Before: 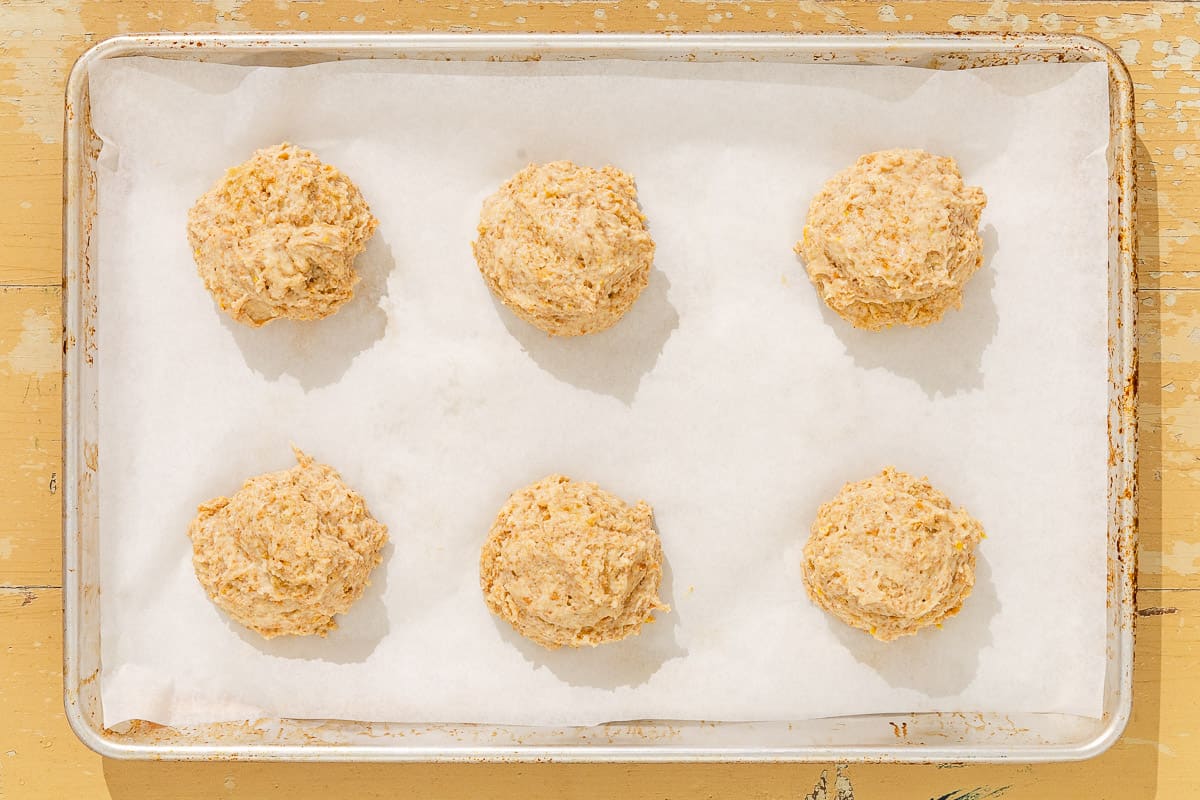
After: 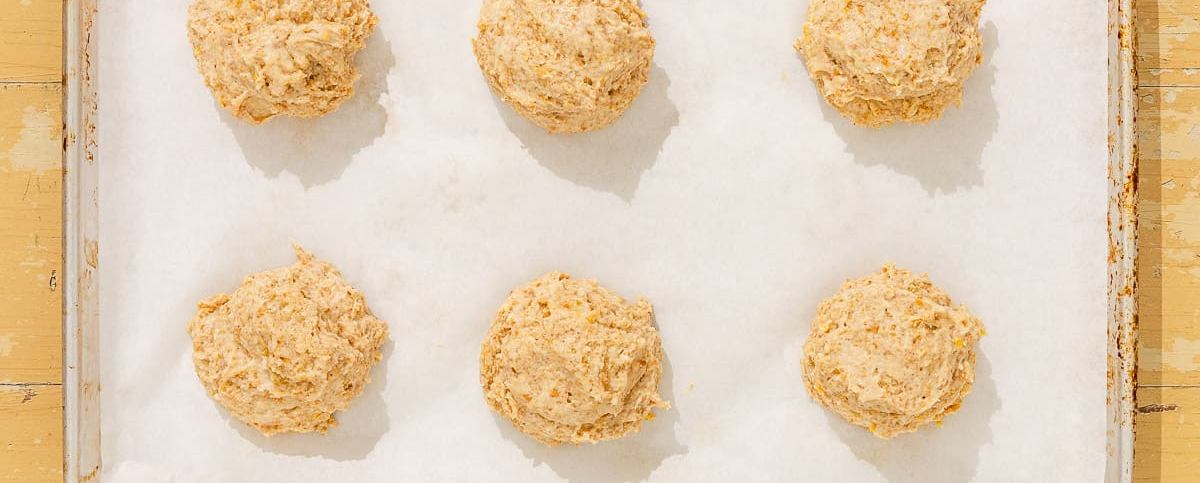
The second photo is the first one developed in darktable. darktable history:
crop and rotate: top 25.496%, bottom 14.031%
